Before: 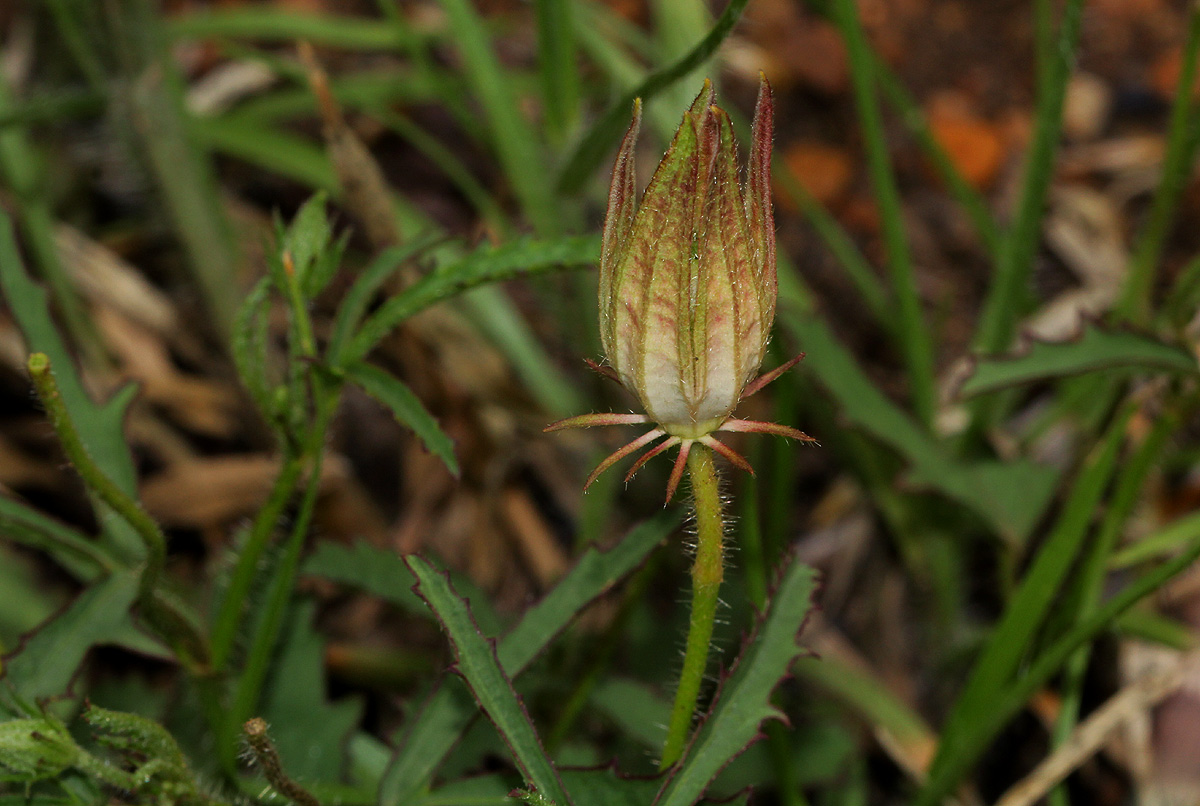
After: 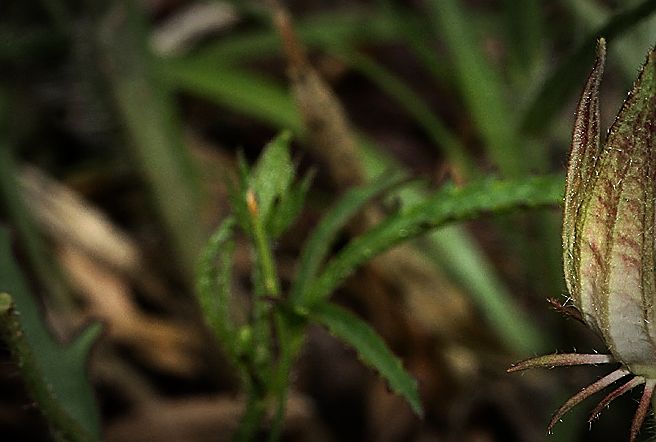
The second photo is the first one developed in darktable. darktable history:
vignetting: fall-off start 66.7%, fall-off radius 39.74%, brightness -0.576, saturation -0.258, automatic ratio true, width/height ratio 0.671, dithering 16-bit output
sharpen: radius 1.4, amount 1.25, threshold 0.7
crop and rotate: left 3.047%, top 7.509%, right 42.236%, bottom 37.598%
tone equalizer: -8 EV -0.75 EV, -7 EV -0.7 EV, -6 EV -0.6 EV, -5 EV -0.4 EV, -3 EV 0.4 EV, -2 EV 0.6 EV, -1 EV 0.7 EV, +0 EV 0.75 EV, edges refinement/feathering 500, mask exposure compensation -1.57 EV, preserve details no
